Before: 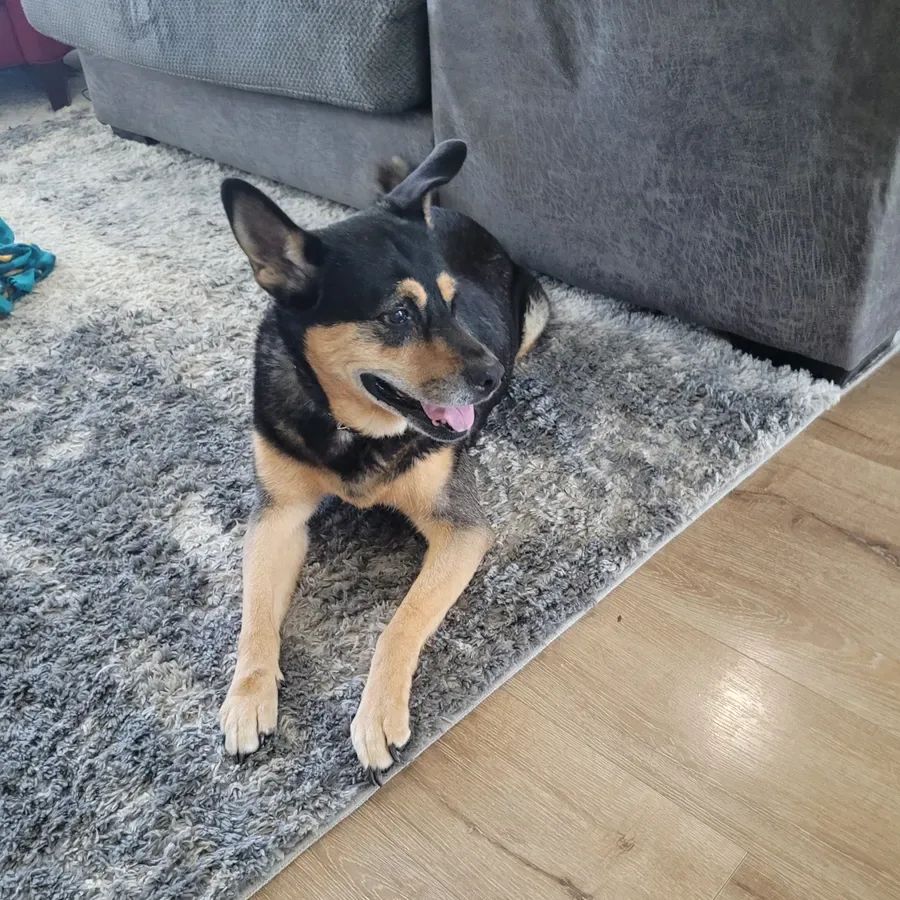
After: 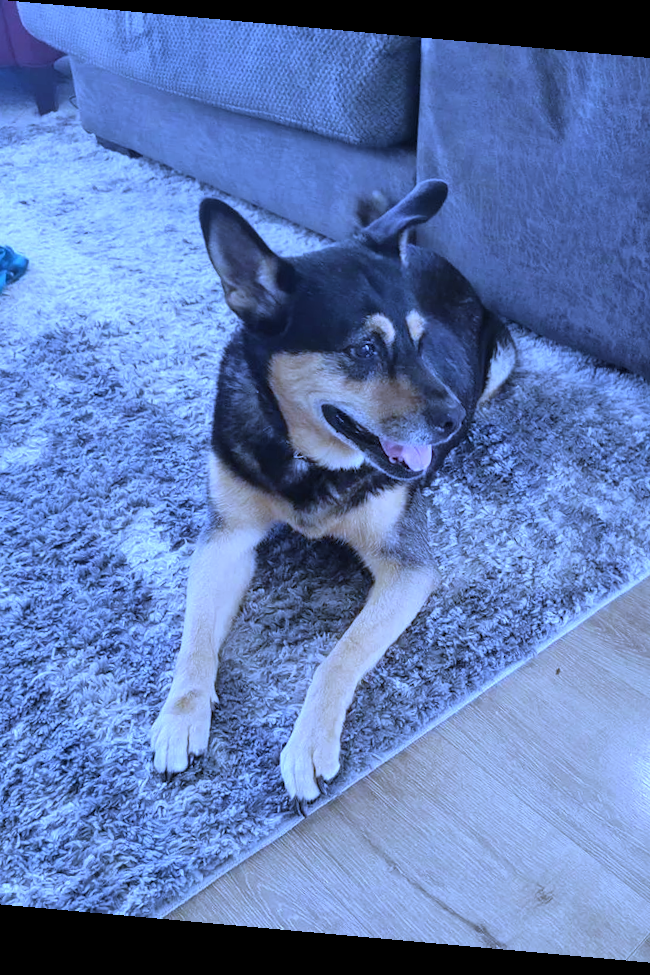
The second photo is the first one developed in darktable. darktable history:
white balance: red 0.766, blue 1.537
crop and rotate: left 8.786%, right 24.548%
rotate and perspective: rotation 5.12°, automatic cropping off
